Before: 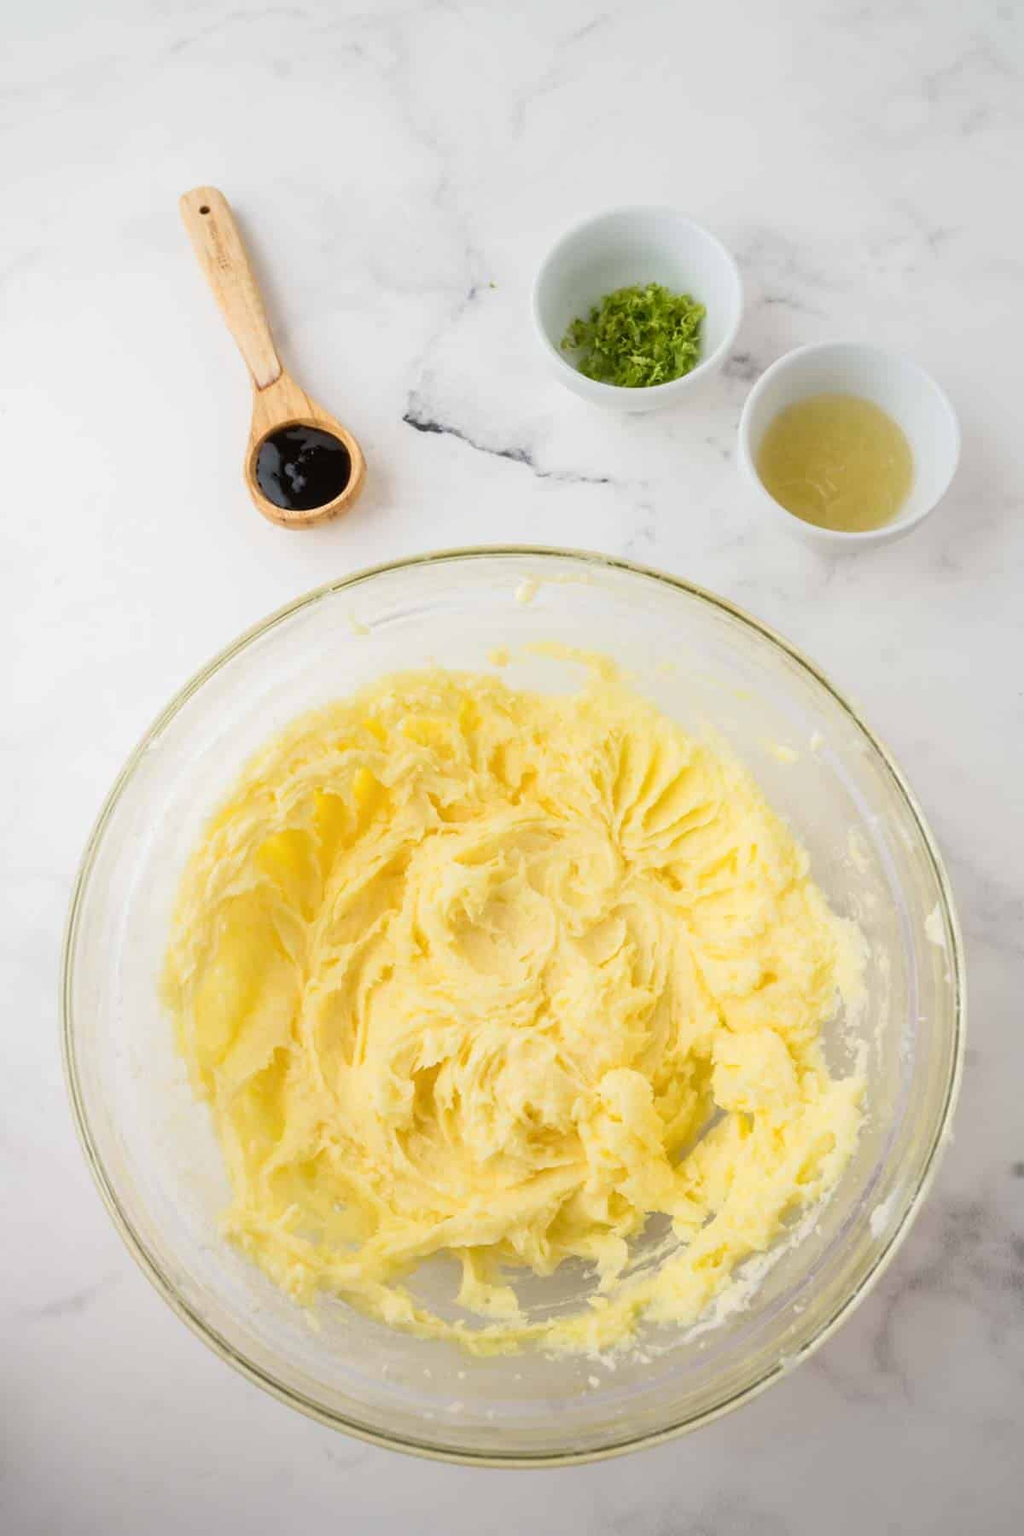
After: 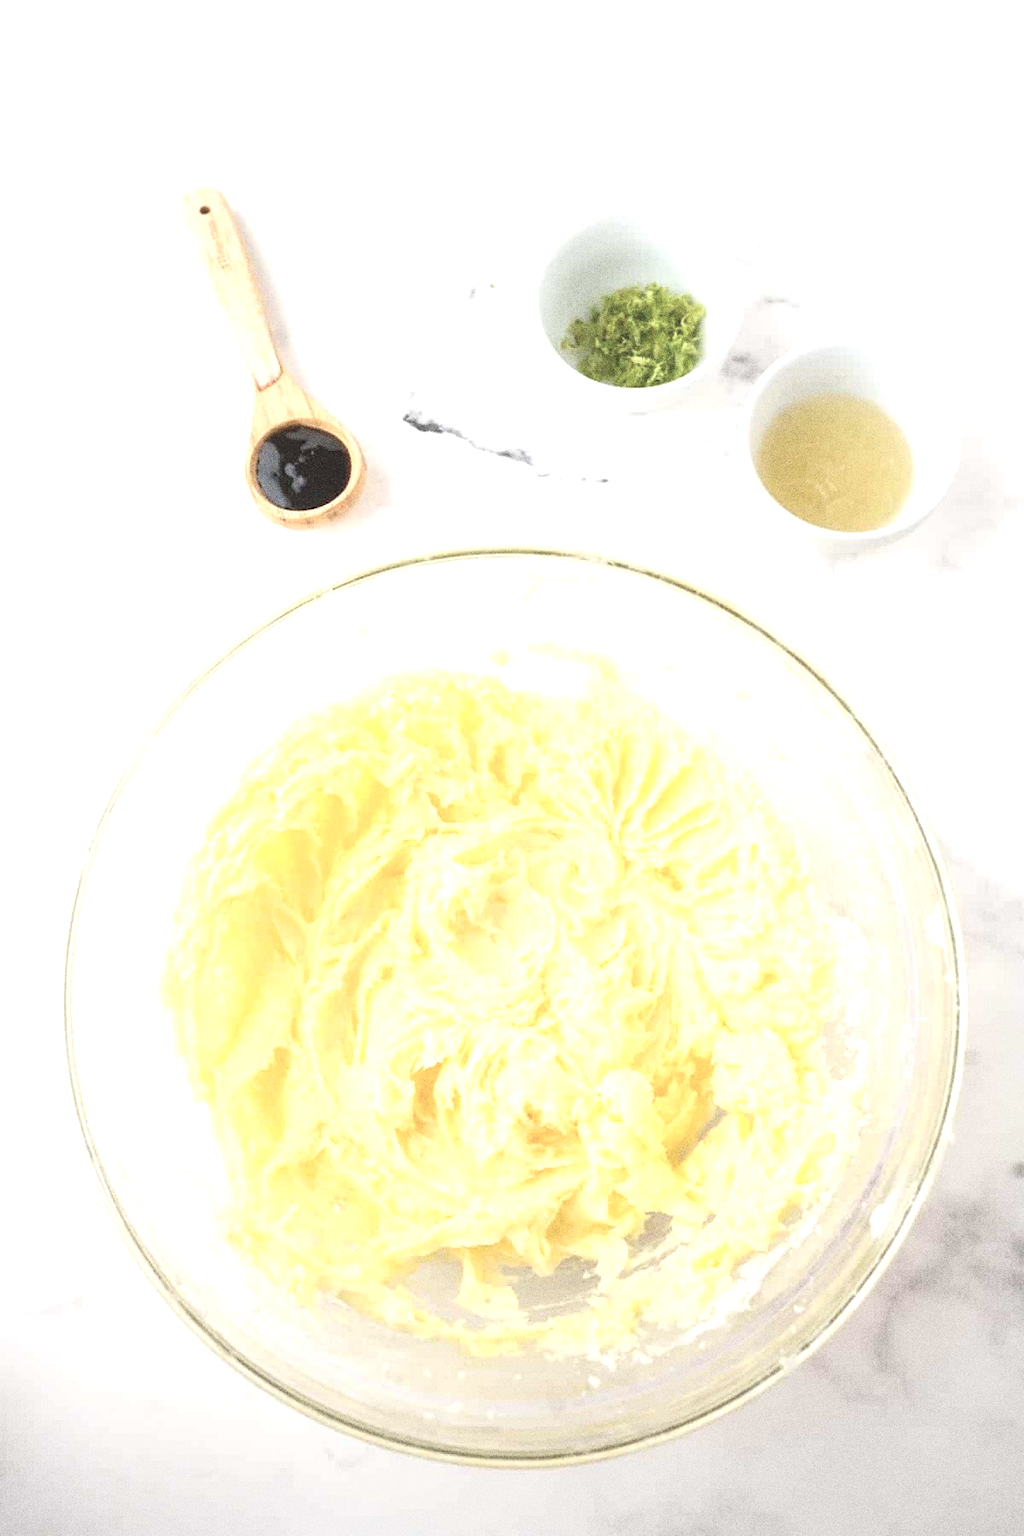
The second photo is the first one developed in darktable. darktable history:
contrast brightness saturation: contrast -0.26, saturation -0.43
exposure: black level correction 0, exposure 1.5 EV, compensate exposure bias true, compensate highlight preservation false
color balance rgb: global vibrance 1%, saturation formula JzAzBz (2021)
grain: strength 49.07%
